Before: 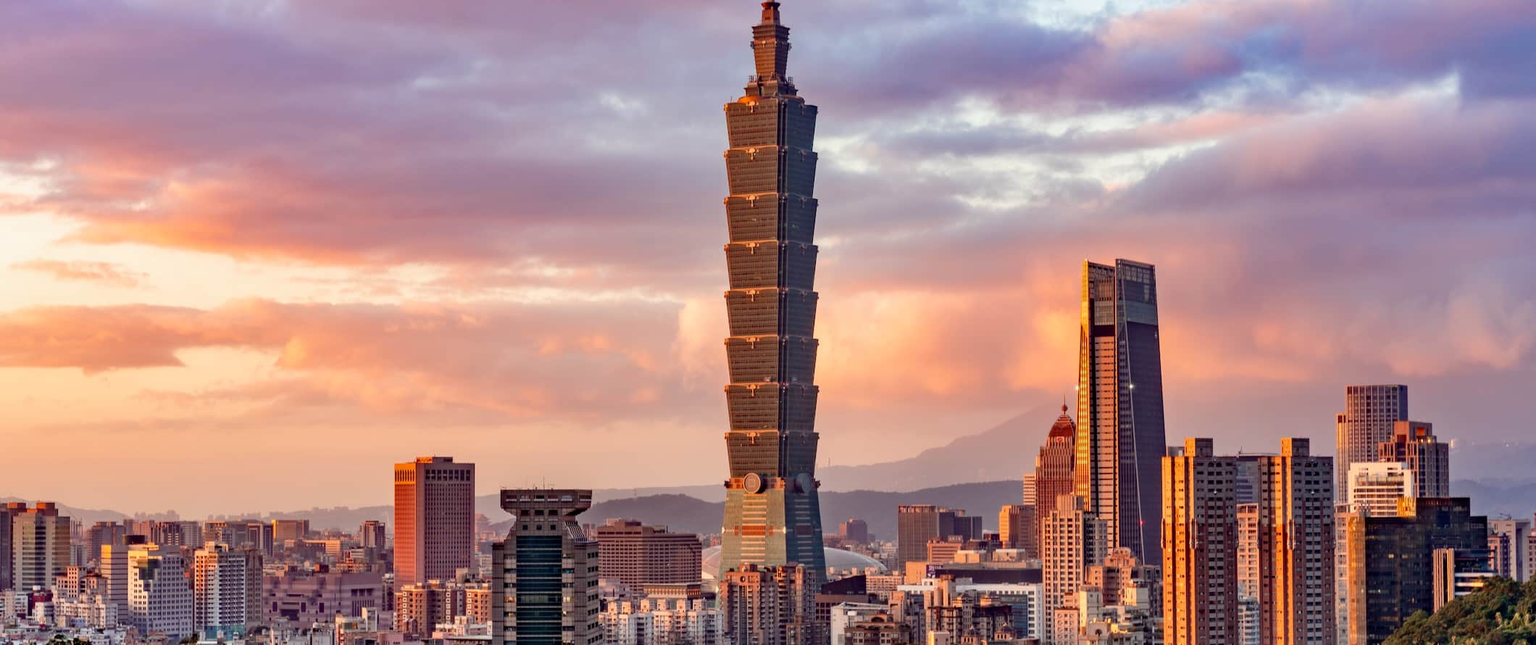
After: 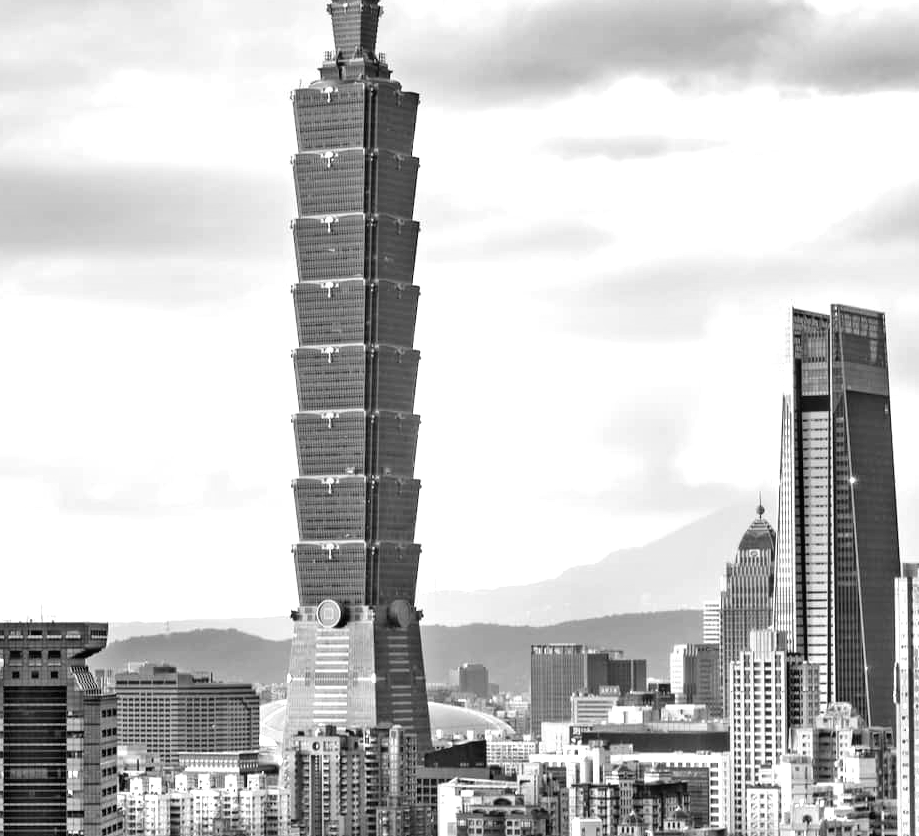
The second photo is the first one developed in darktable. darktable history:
color balance: output saturation 120%
crop: left 33.452%, top 6.025%, right 23.155%
white balance: red 0.984, blue 1.059
exposure: black level correction 0, exposure 1.45 EV, compensate exposure bias true, compensate highlight preservation false
monochrome: a -35.87, b 49.73, size 1.7
